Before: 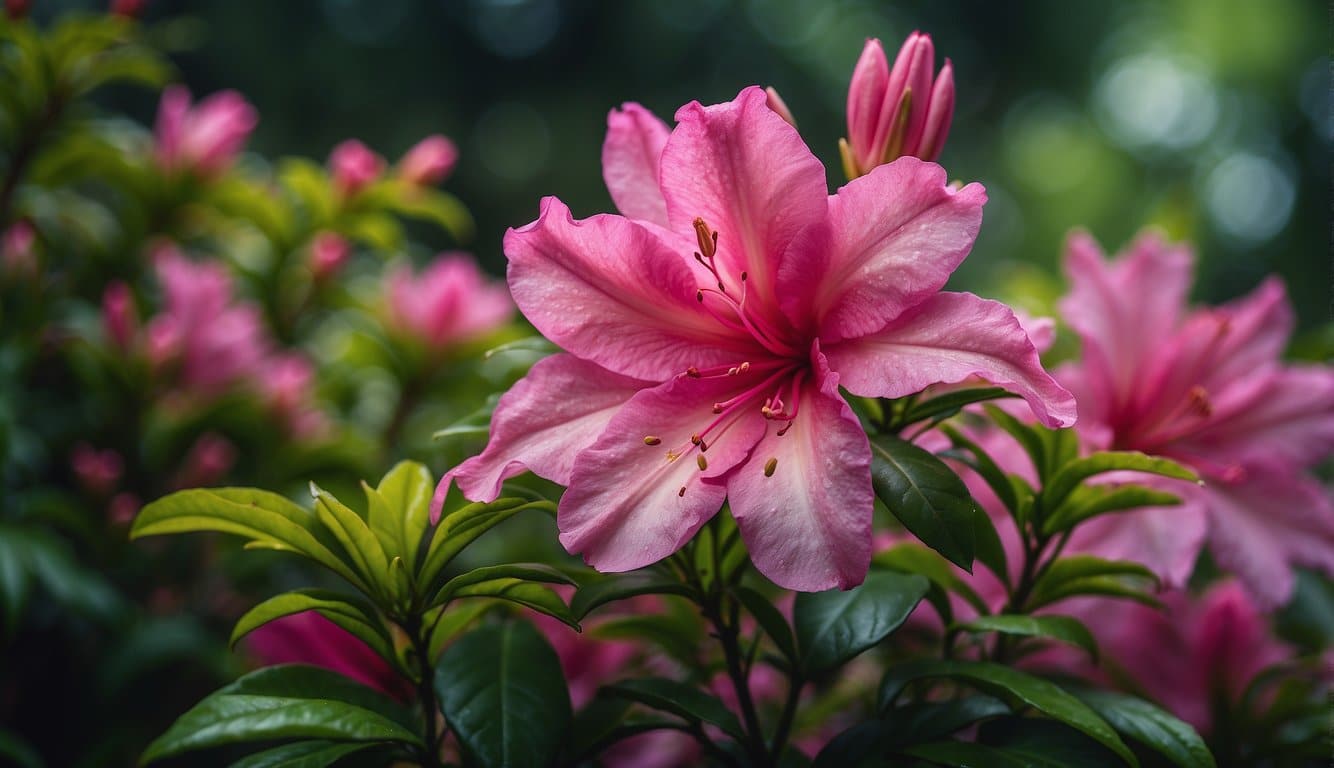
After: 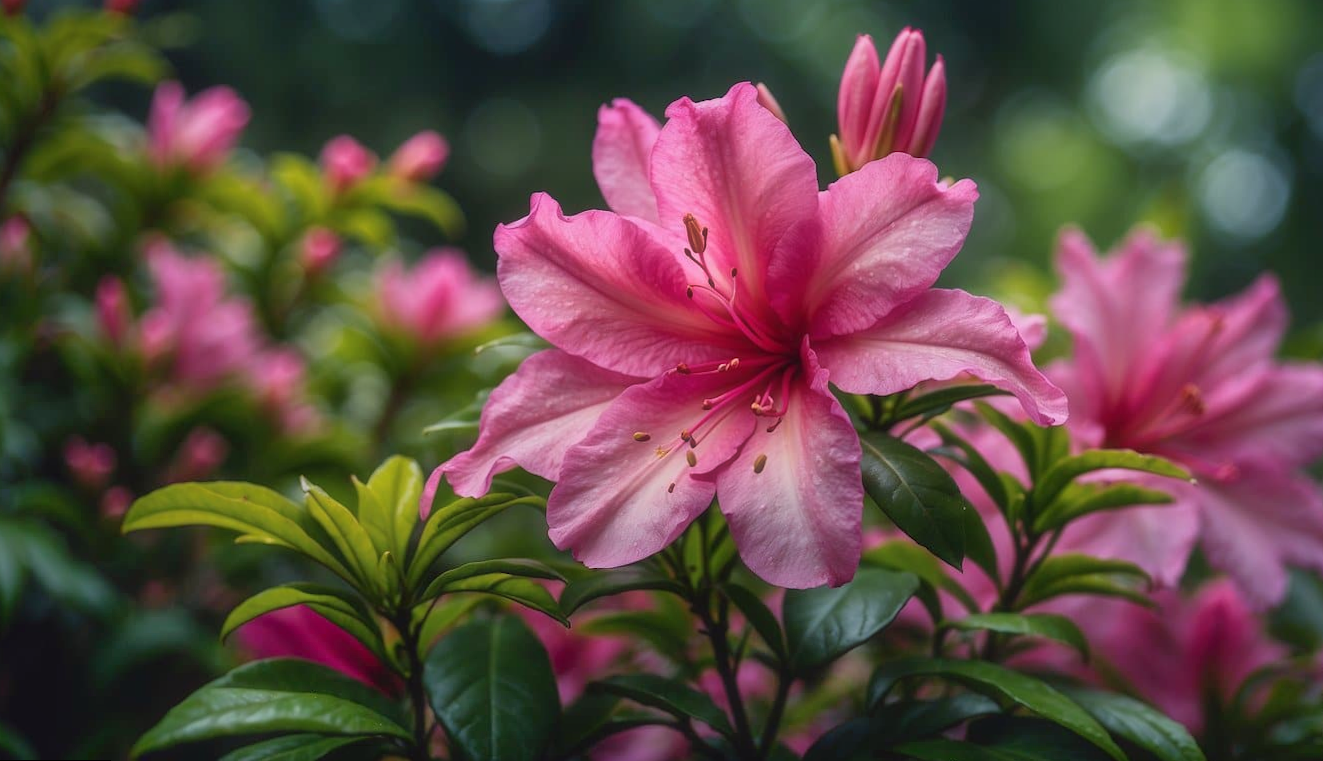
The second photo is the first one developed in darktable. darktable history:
contrast brightness saturation: contrast 0.08, saturation 0.02
haze removal: strength -0.1, adaptive false
rotate and perspective: rotation 0.192°, lens shift (horizontal) -0.015, crop left 0.005, crop right 0.996, crop top 0.006, crop bottom 0.99
shadows and highlights: on, module defaults
